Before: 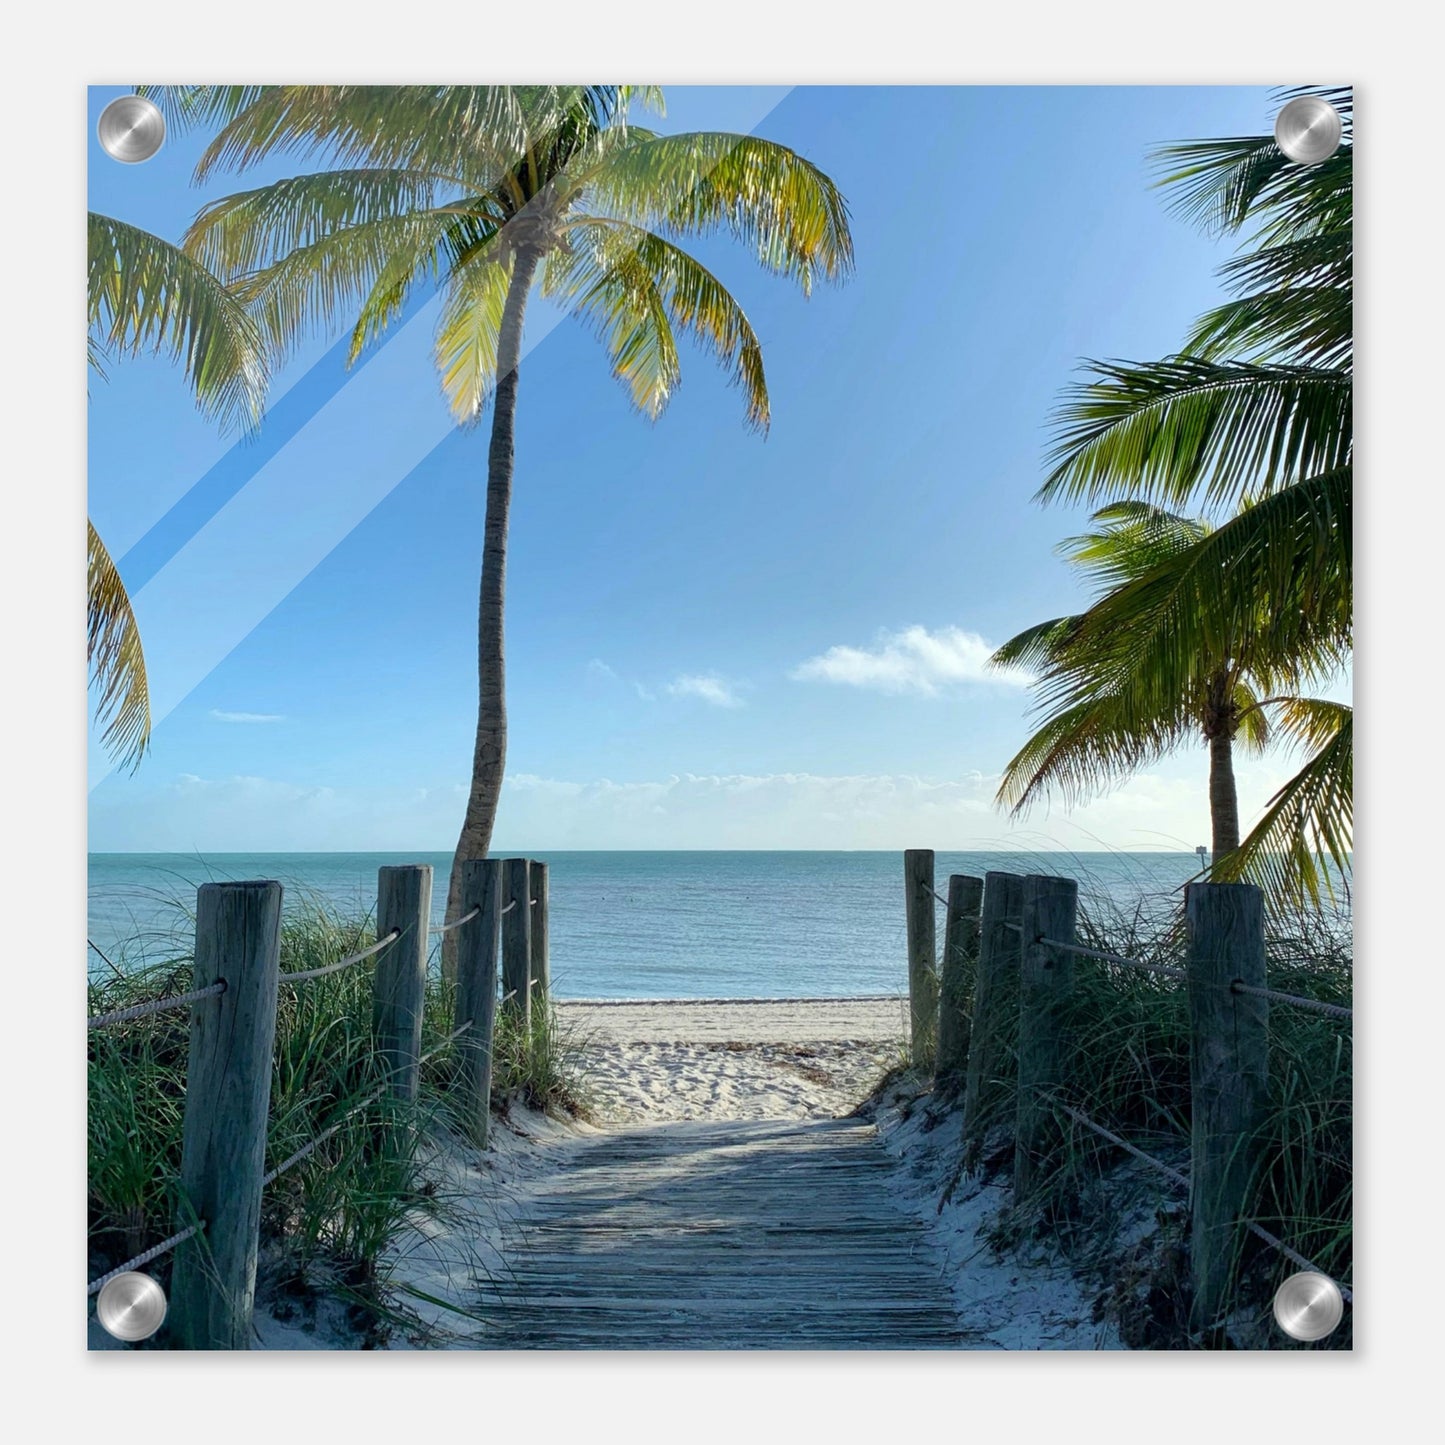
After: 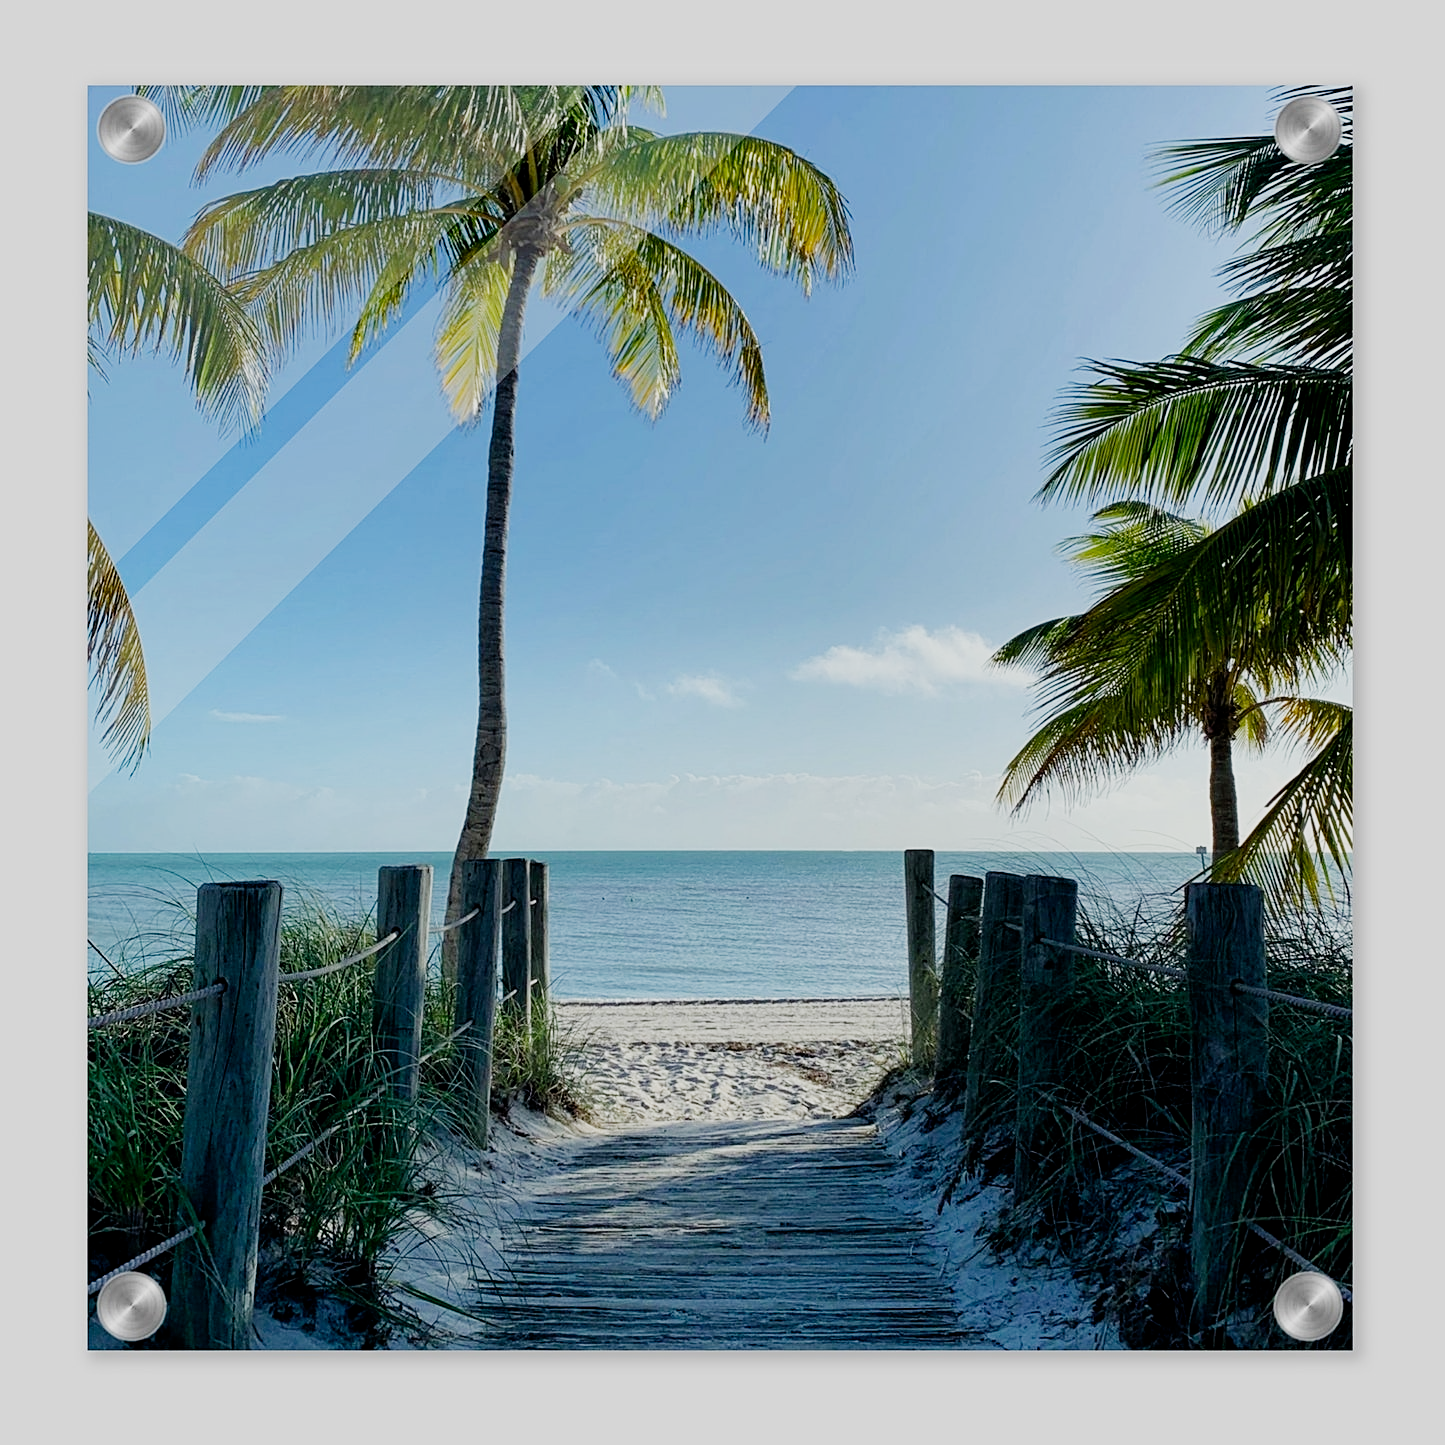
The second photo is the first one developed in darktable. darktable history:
sharpen: on, module defaults
filmic rgb: middle gray luminance 29%, black relative exposure -10.3 EV, white relative exposure 5.5 EV, threshold 6 EV, target black luminance 0%, hardness 3.95, latitude 2.04%, contrast 1.132, highlights saturation mix 5%, shadows ↔ highlights balance 15.11%, preserve chrominance no, color science v3 (2019), use custom middle-gray values true, iterations of high-quality reconstruction 0, enable highlight reconstruction true
exposure: black level correction 0, exposure 0.7 EV, compensate exposure bias true, compensate highlight preservation false
